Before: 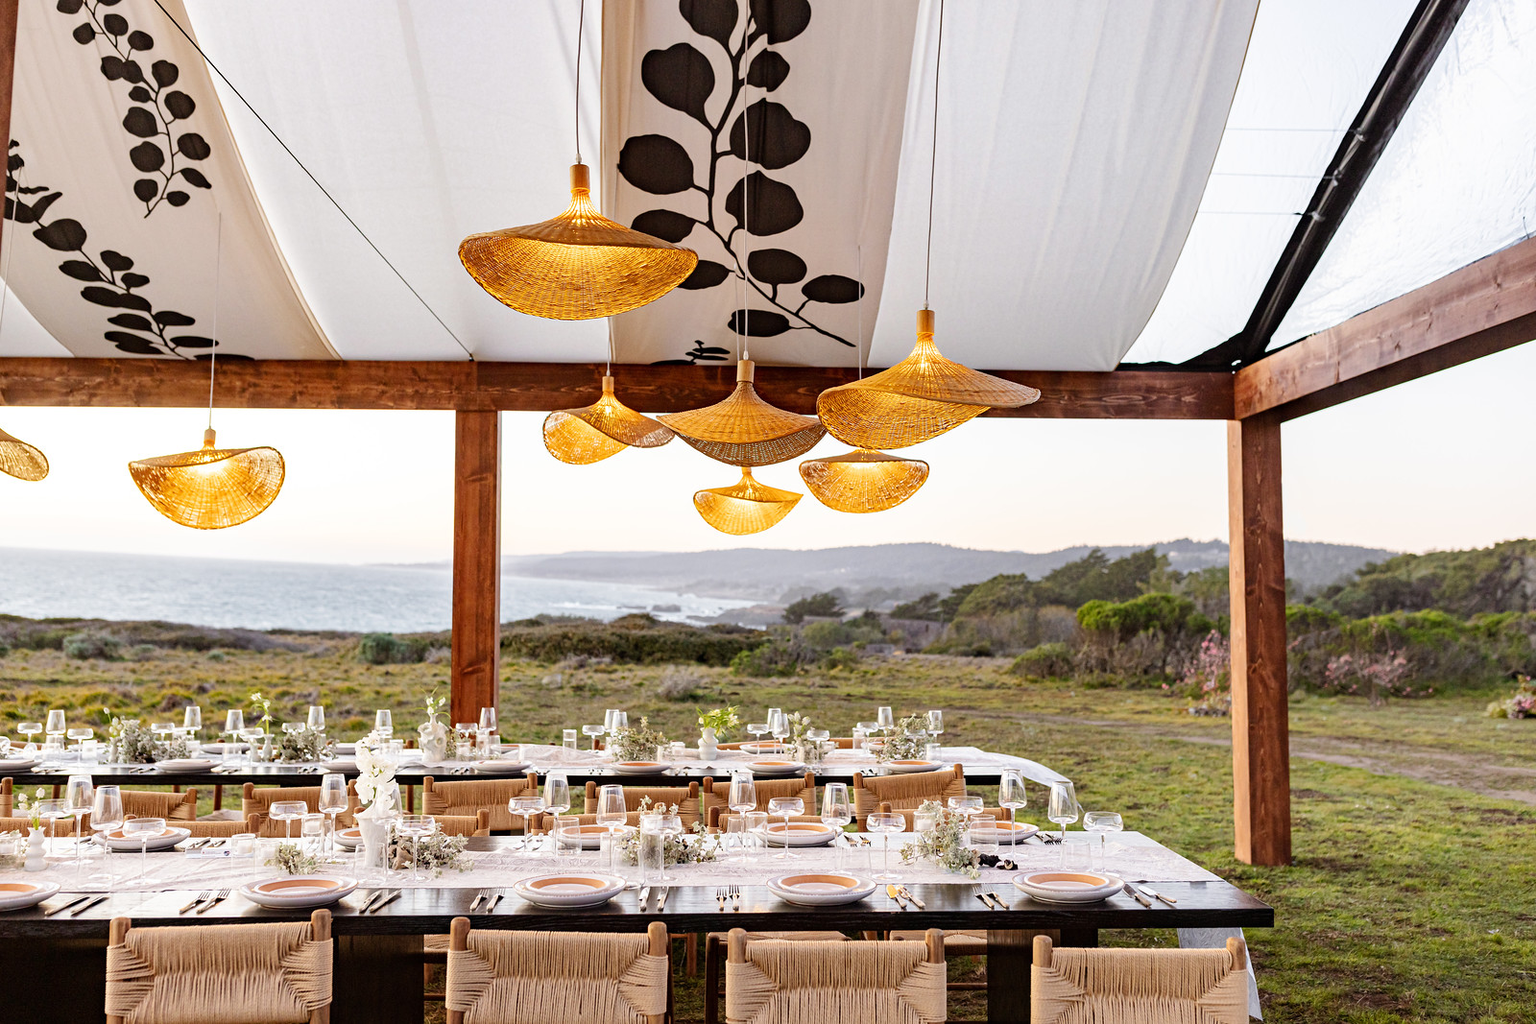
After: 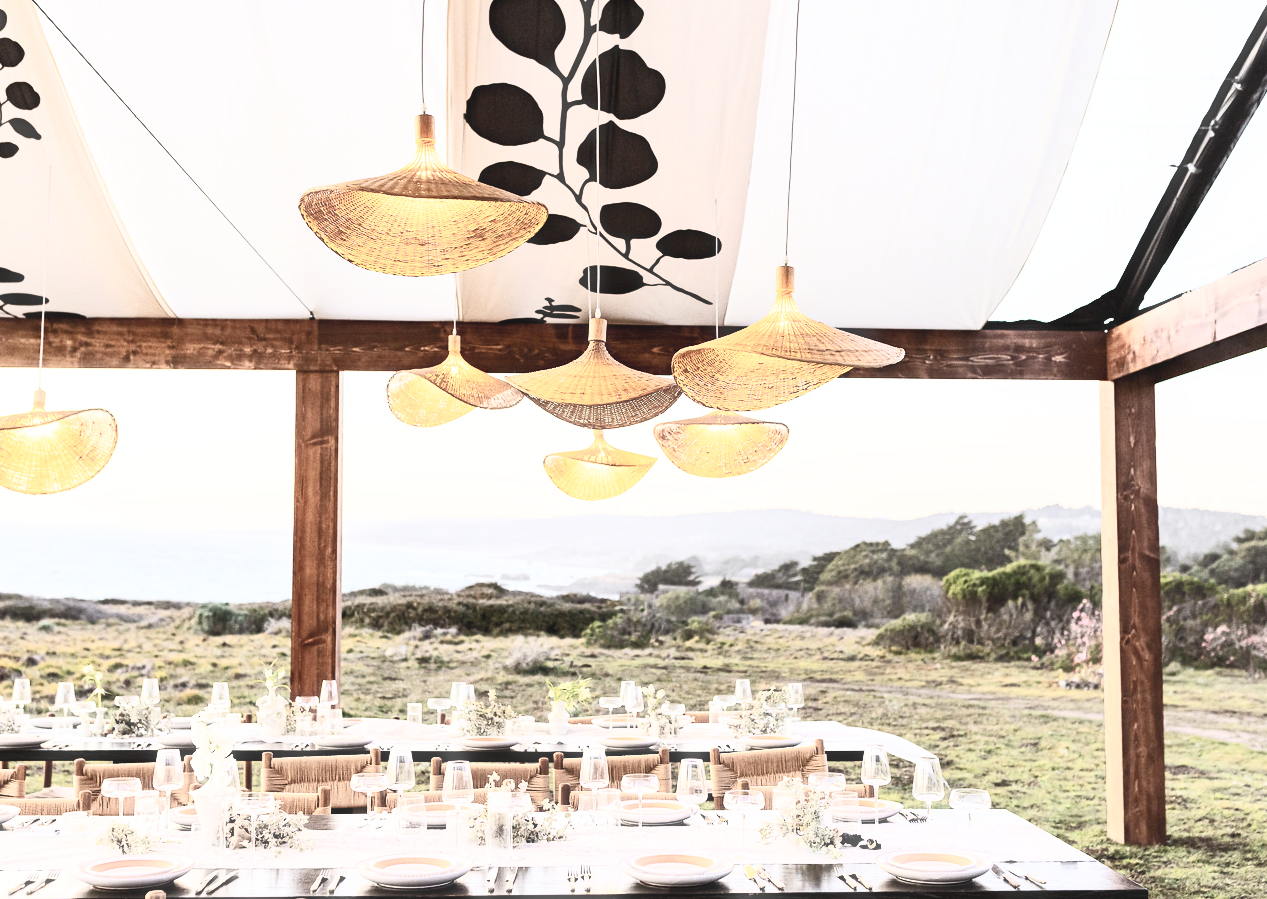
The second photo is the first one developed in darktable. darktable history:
contrast brightness saturation: contrast 0.57, brightness 0.57, saturation -0.34
crop: left 11.225%, top 5.381%, right 9.565%, bottom 10.314%
haze removal: strength -0.1, adaptive false
